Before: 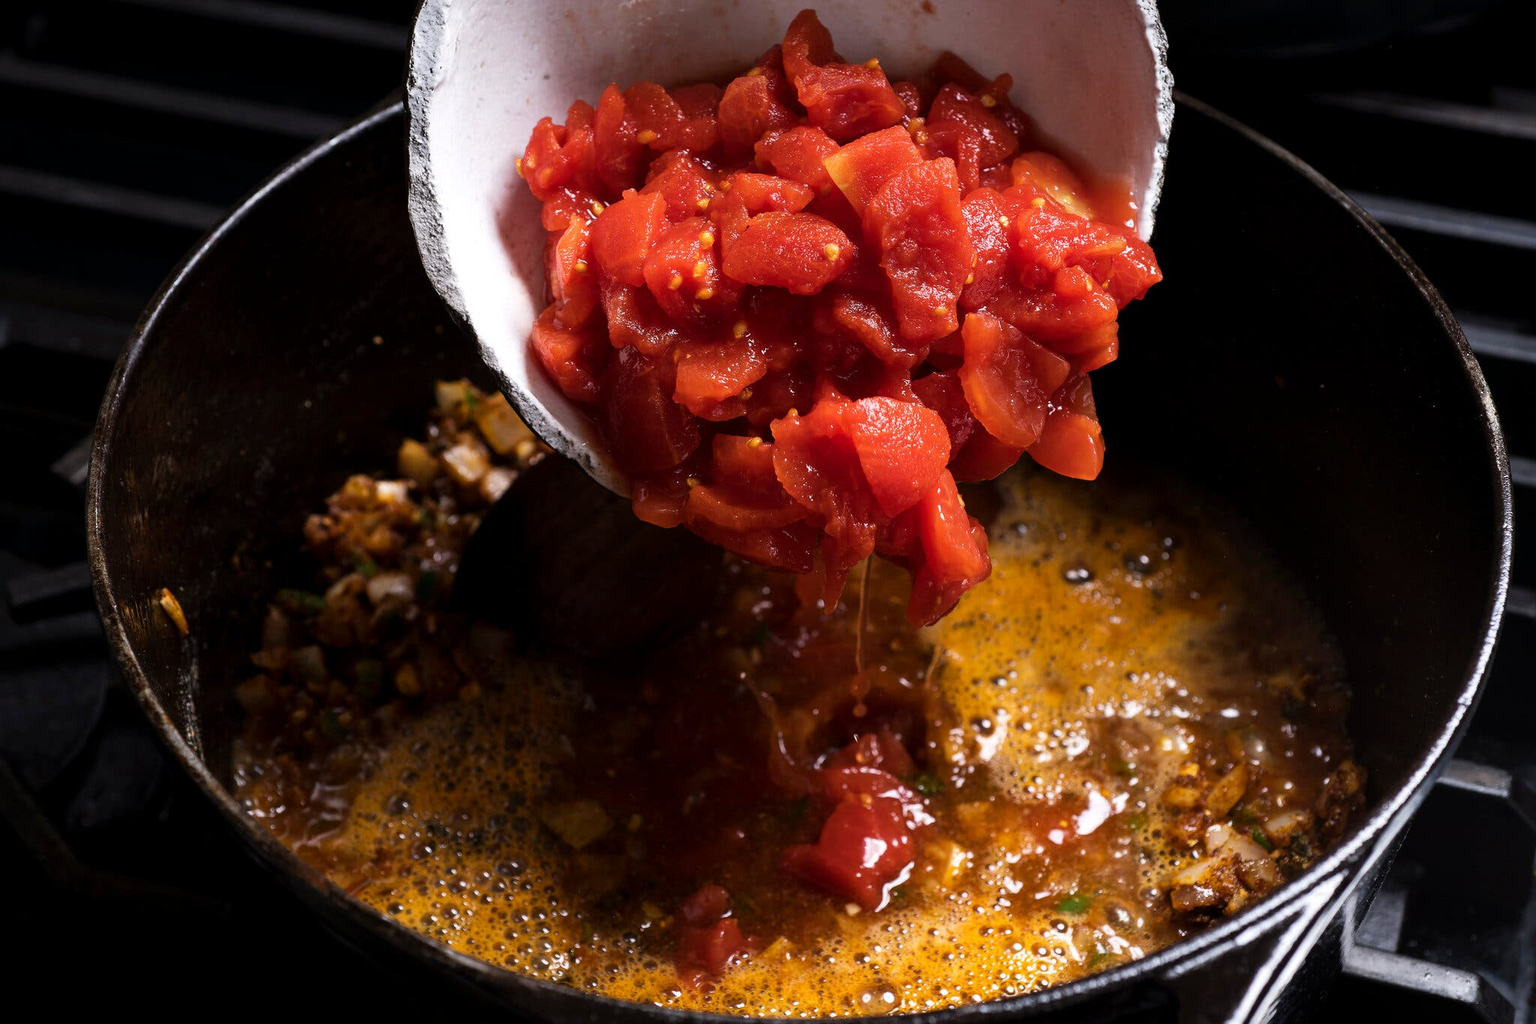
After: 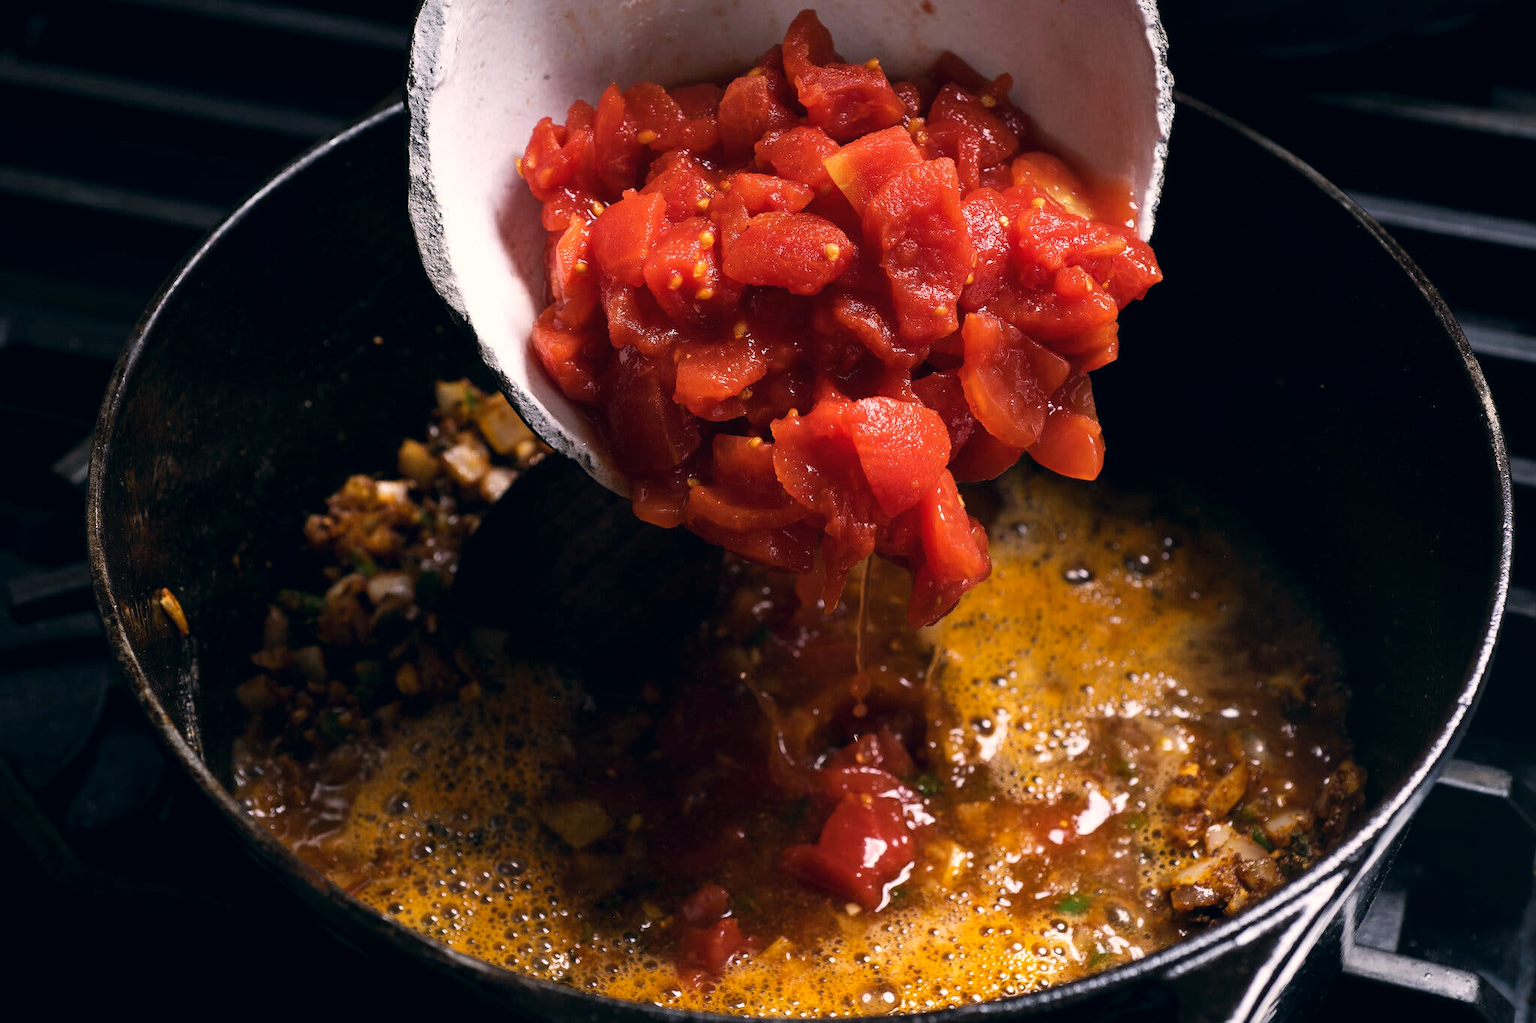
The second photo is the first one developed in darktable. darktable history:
color correction: highlights a* 5.36, highlights b* 5.29, shadows a* -4.48, shadows b* -4.98
